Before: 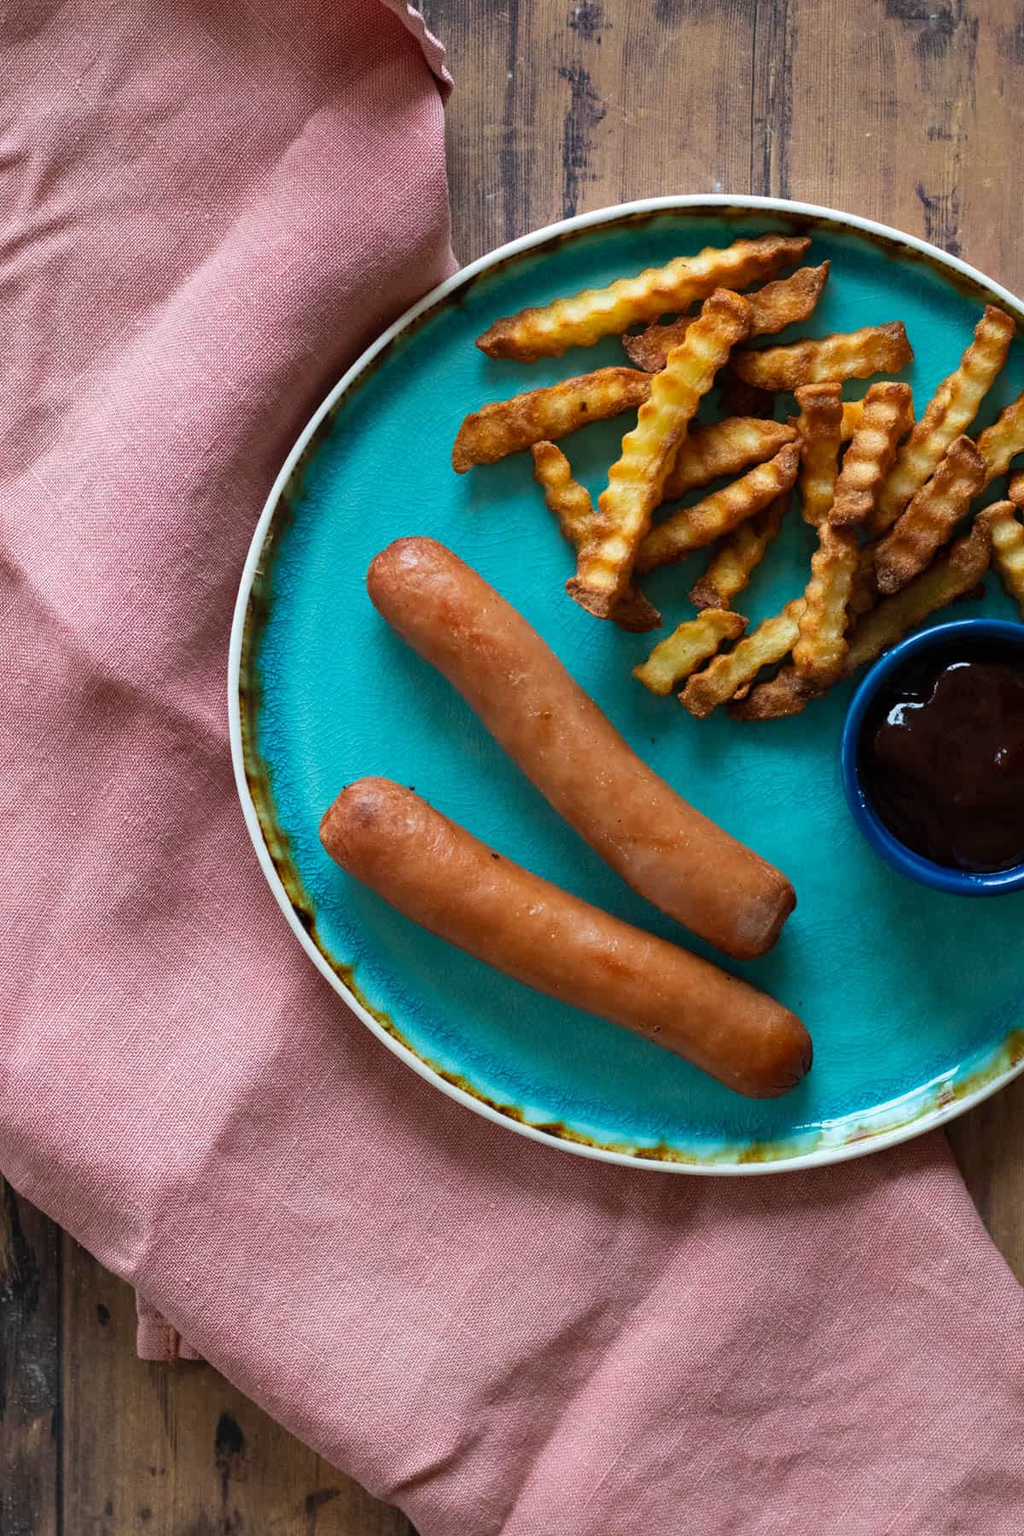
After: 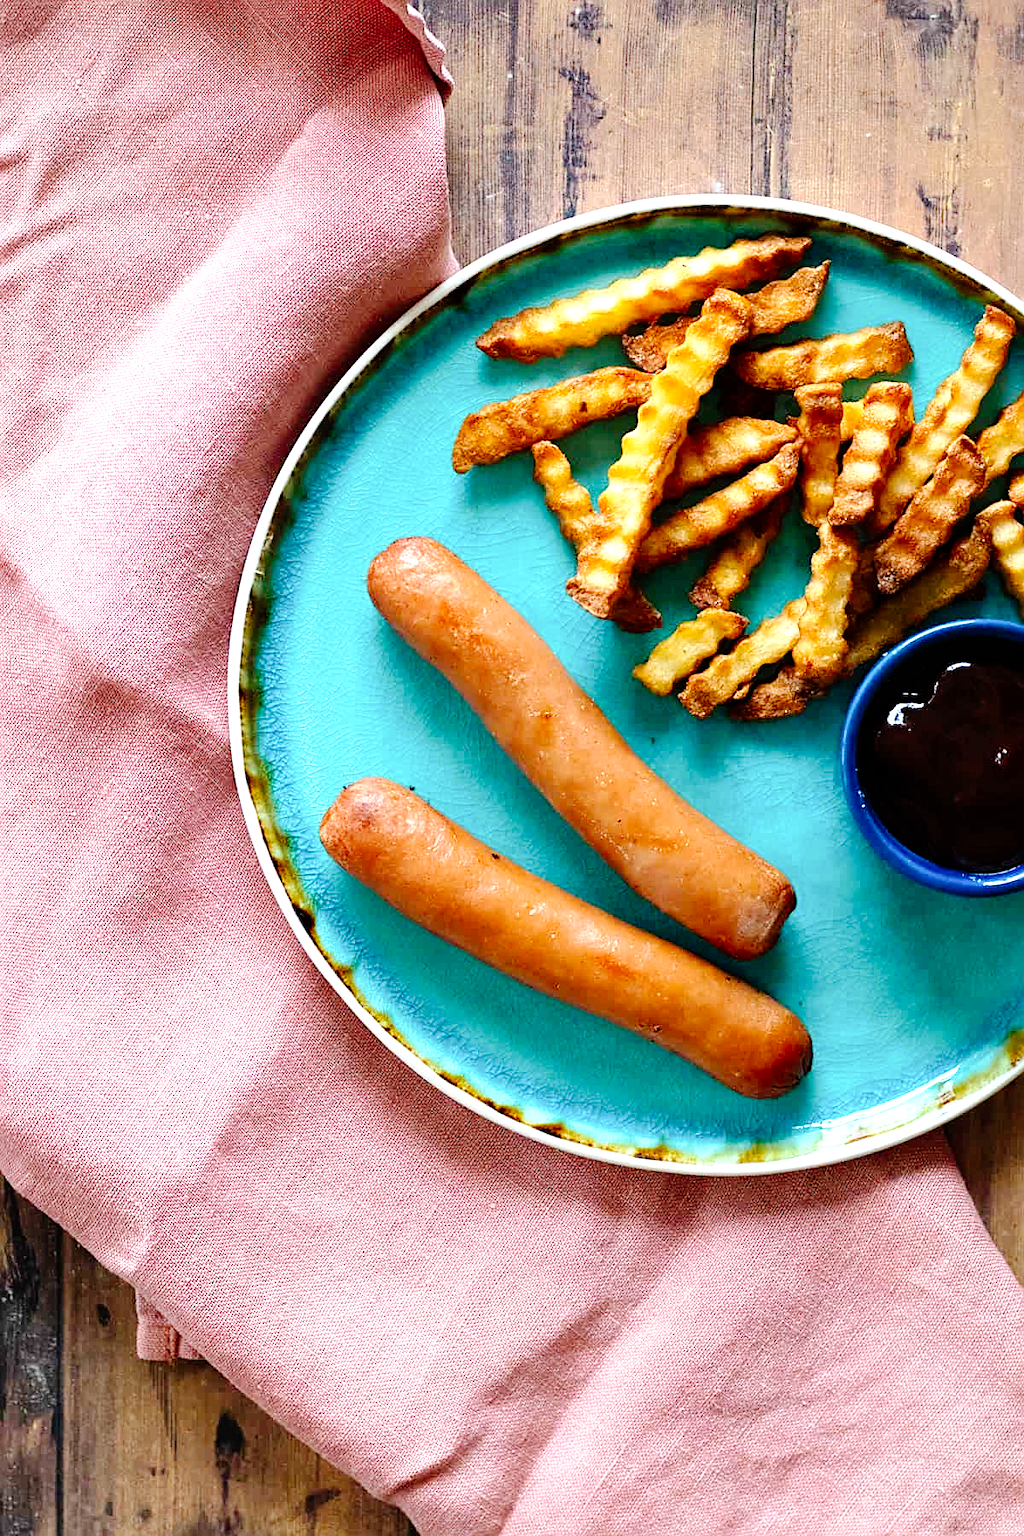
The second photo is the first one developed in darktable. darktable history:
exposure: black level correction 0, exposure 0.9 EV, compensate highlight preservation false
tone curve: curves: ch0 [(0, 0) (0.003, 0) (0.011, 0.001) (0.025, 0.003) (0.044, 0.005) (0.069, 0.012) (0.1, 0.023) (0.136, 0.039) (0.177, 0.088) (0.224, 0.15) (0.277, 0.24) (0.335, 0.337) (0.399, 0.437) (0.468, 0.535) (0.543, 0.629) (0.623, 0.71) (0.709, 0.782) (0.801, 0.856) (0.898, 0.94) (1, 1)], preserve colors none
sharpen: on, module defaults
